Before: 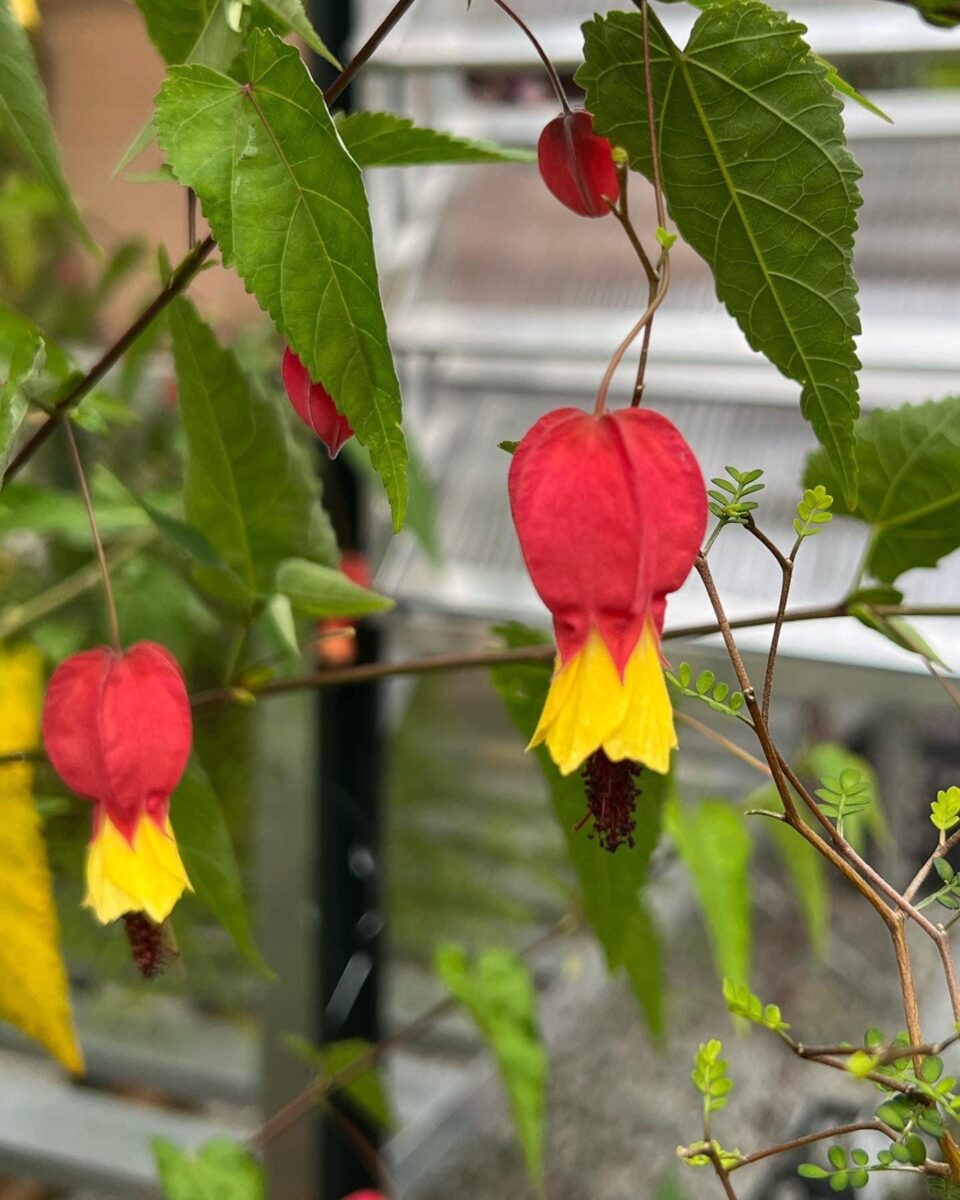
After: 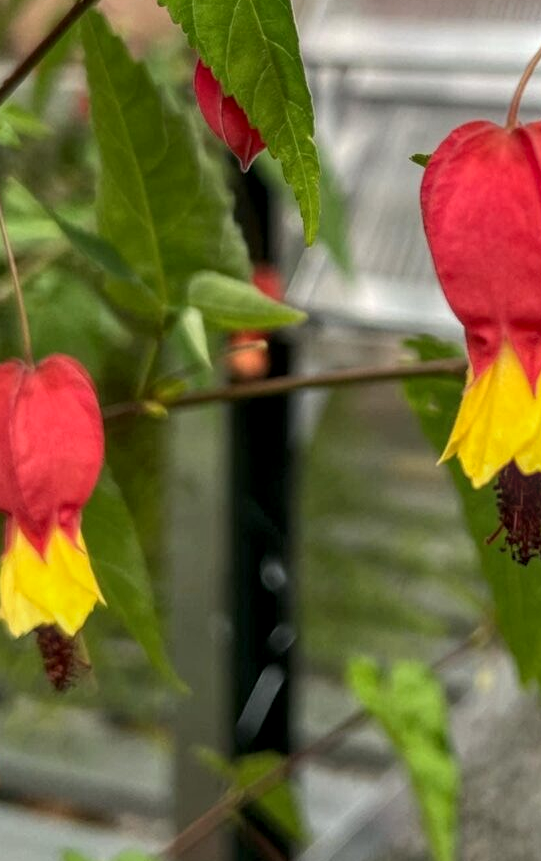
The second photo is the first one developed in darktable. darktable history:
crop: left 9.182%, top 23.963%, right 34.366%, bottom 4.264%
local contrast: highlights 1%, shadows 5%, detail 134%
